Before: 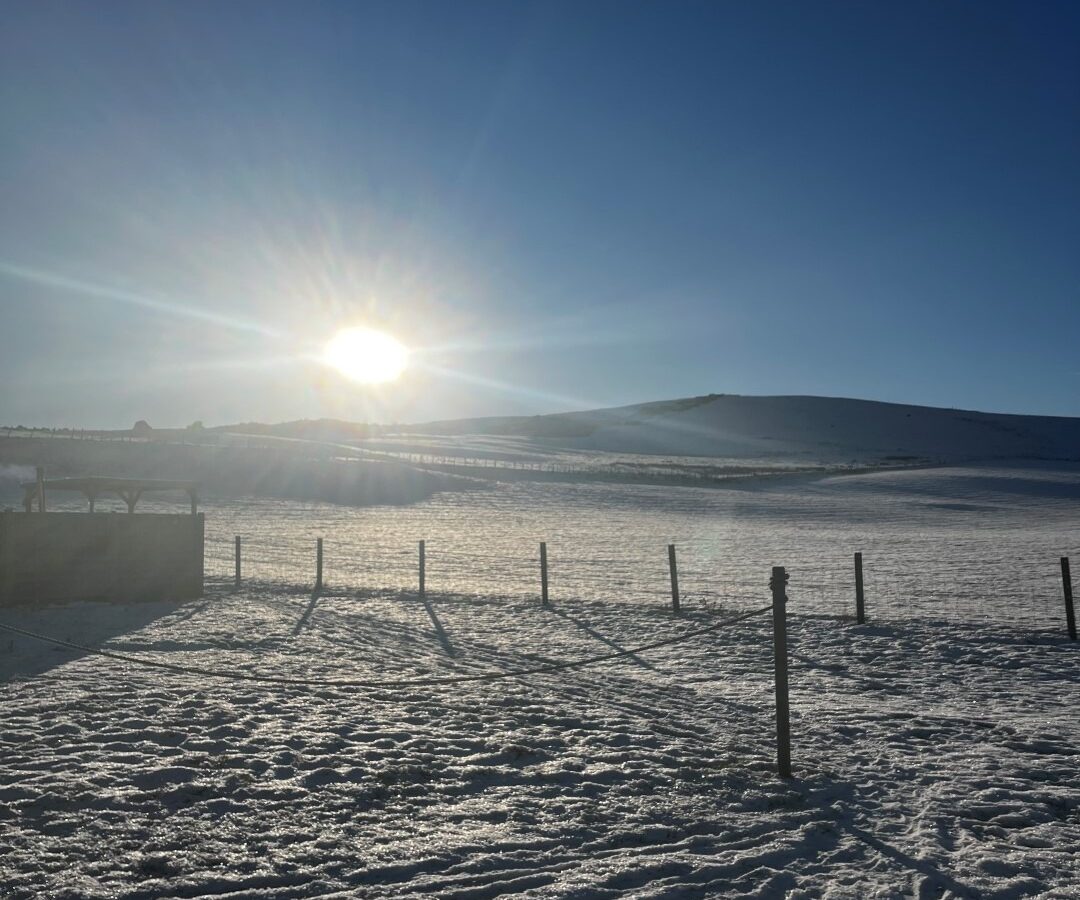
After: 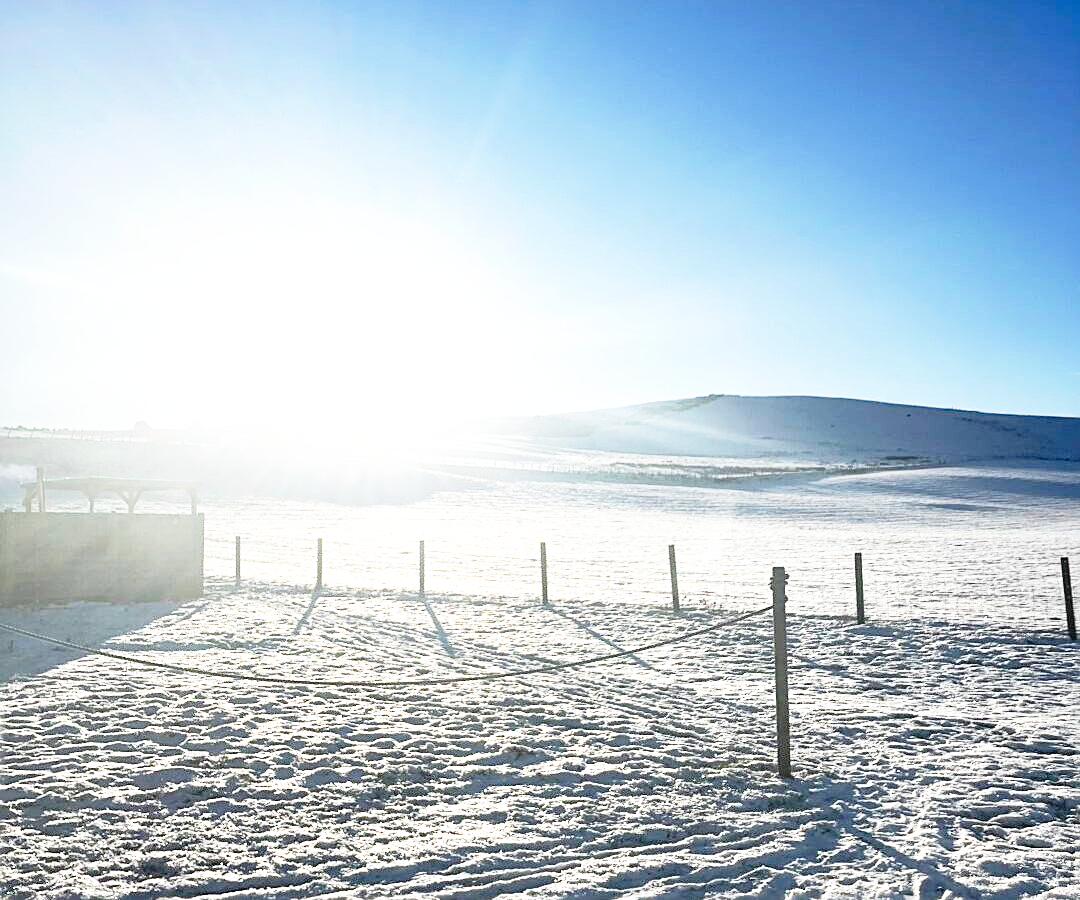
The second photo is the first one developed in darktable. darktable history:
sharpen: on, module defaults
exposure: black level correction 0, exposure 1.2 EV, compensate highlight preservation false
base curve: curves: ch0 [(0, 0) (0.012, 0.01) (0.073, 0.168) (0.31, 0.711) (0.645, 0.957) (1, 1)], preserve colors none
